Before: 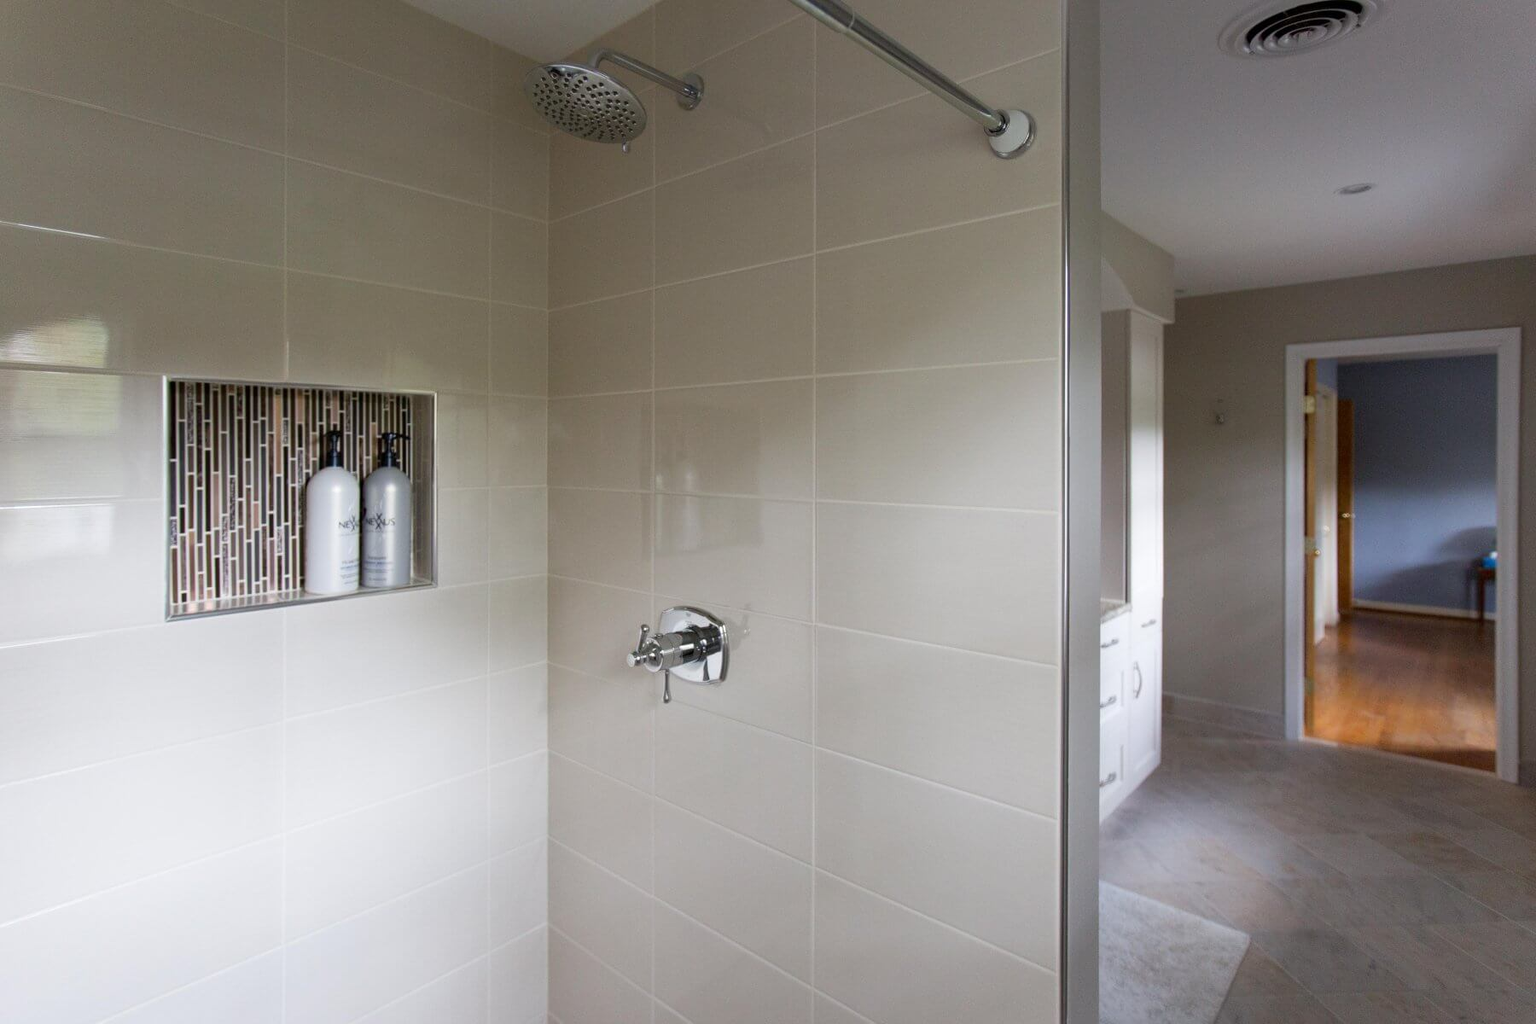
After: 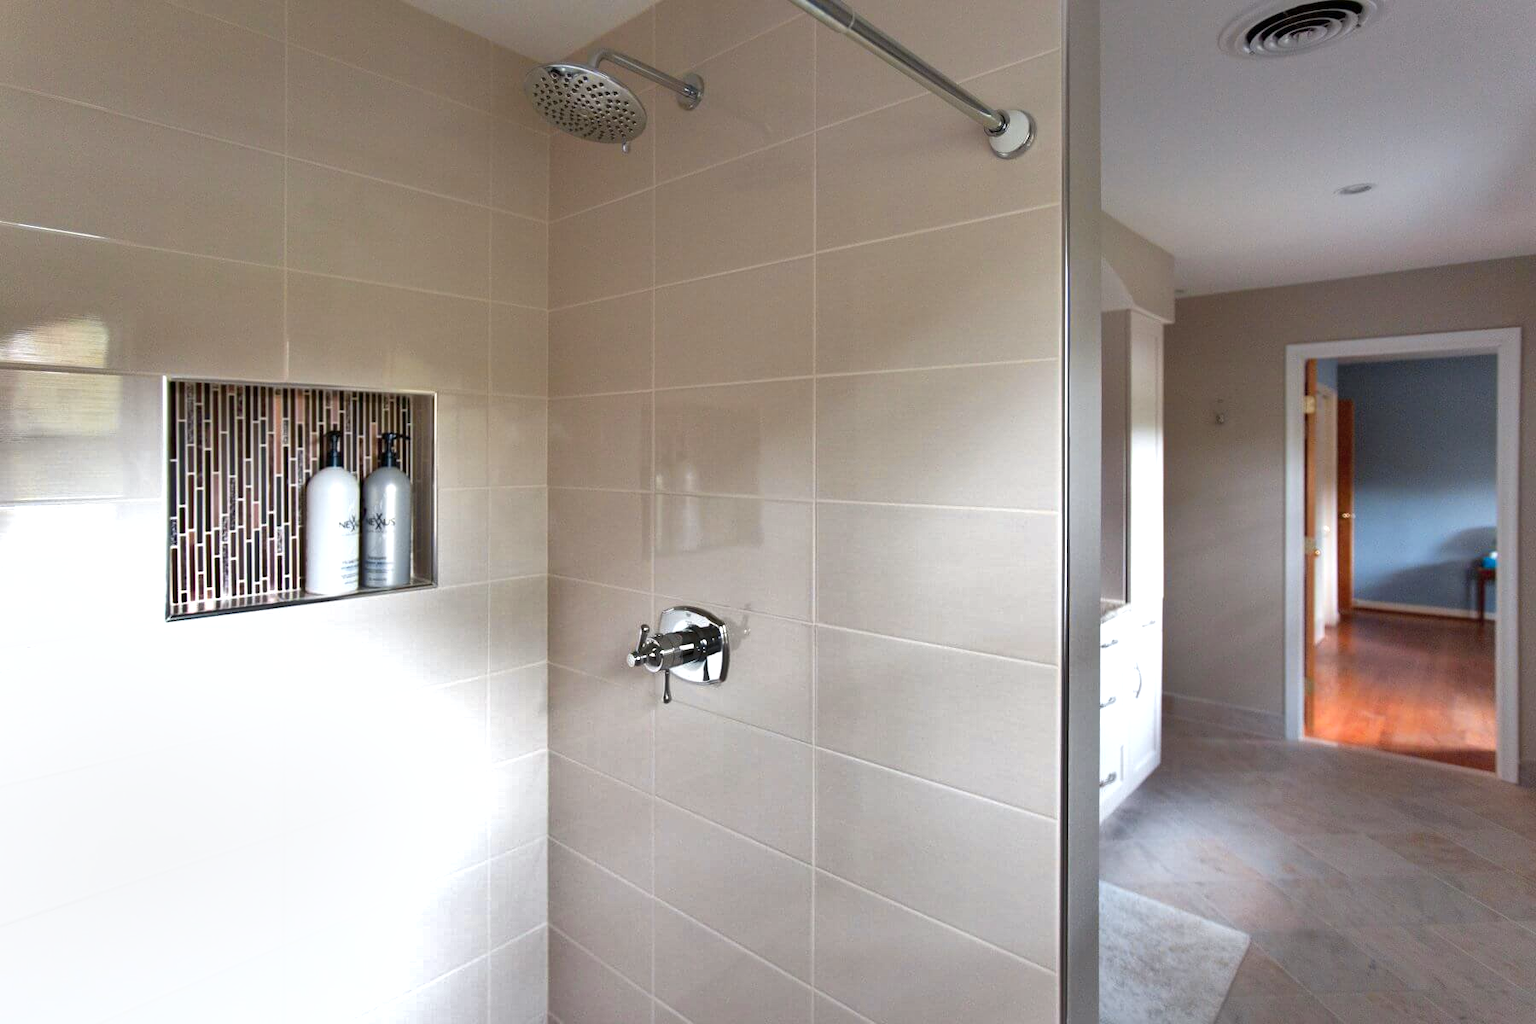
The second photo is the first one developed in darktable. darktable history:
color zones: curves: ch1 [(0.239, 0.552) (0.75, 0.5)]; ch2 [(0.25, 0.462) (0.749, 0.457)], process mode strong
shadows and highlights: shadows 76.03, highlights -61, highlights color adjustment 49.56%, soften with gaussian
exposure: exposure 0.641 EV, compensate exposure bias true, compensate highlight preservation false
